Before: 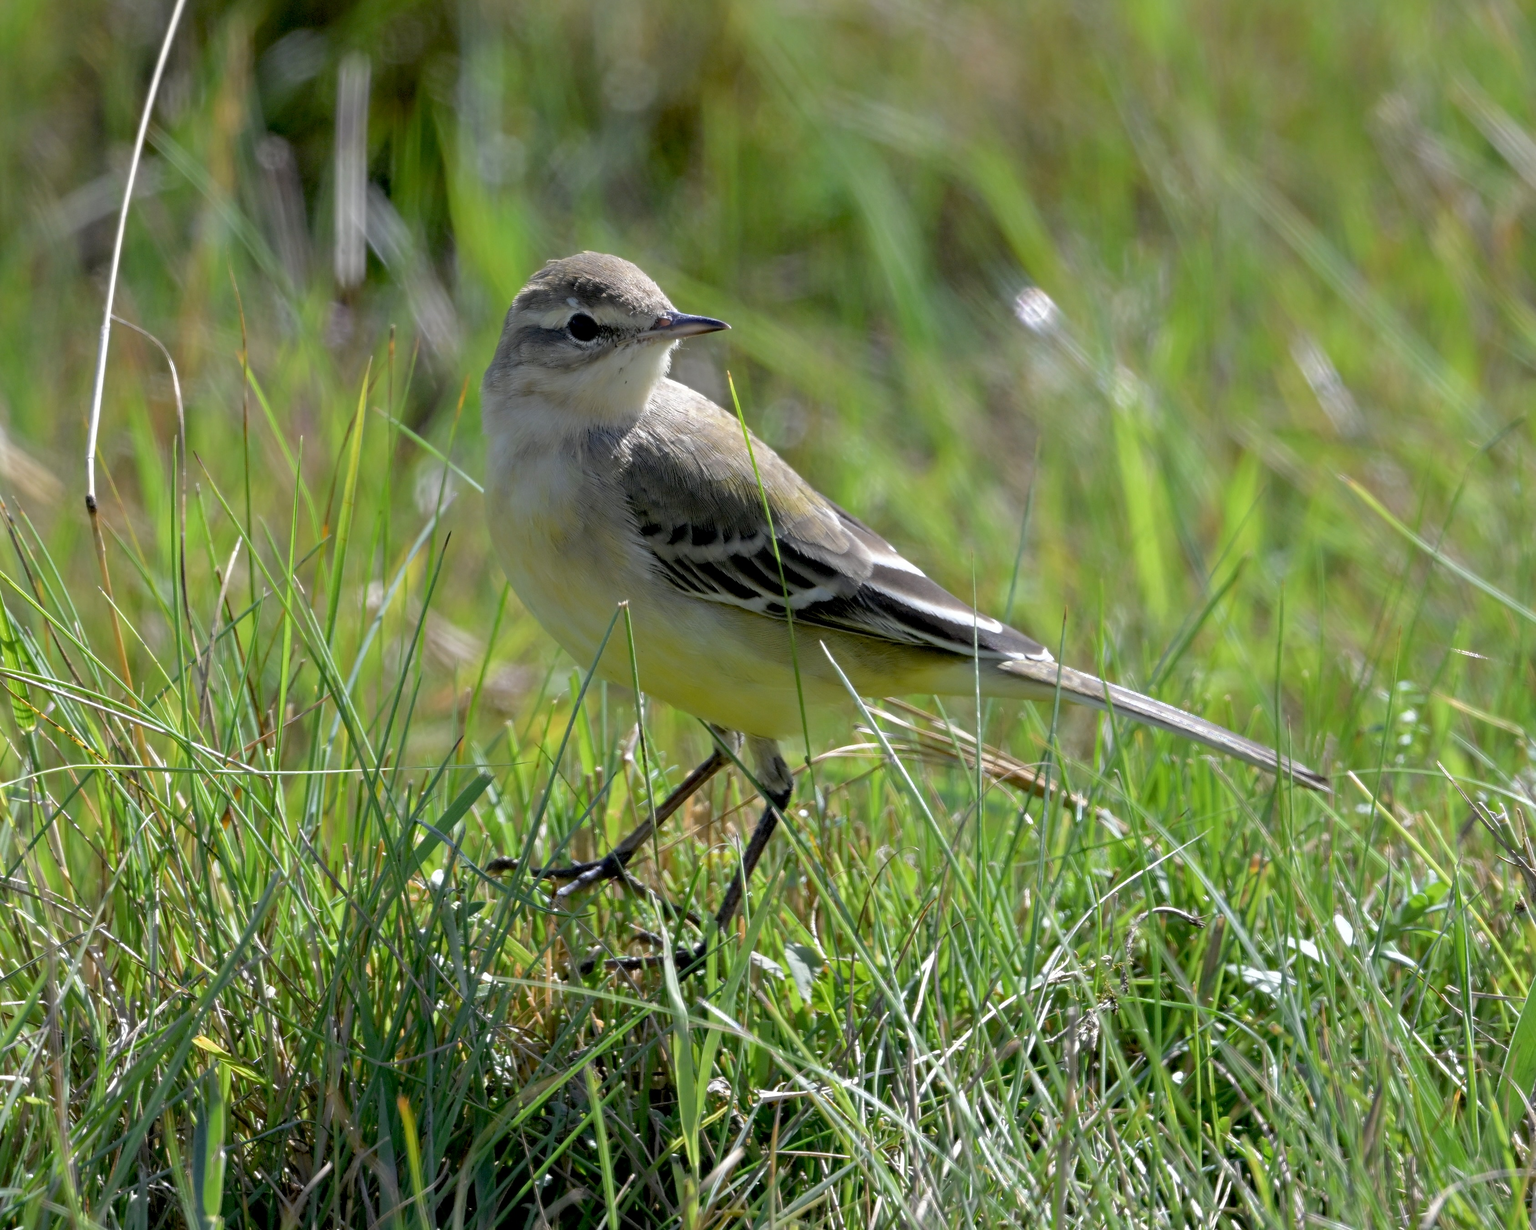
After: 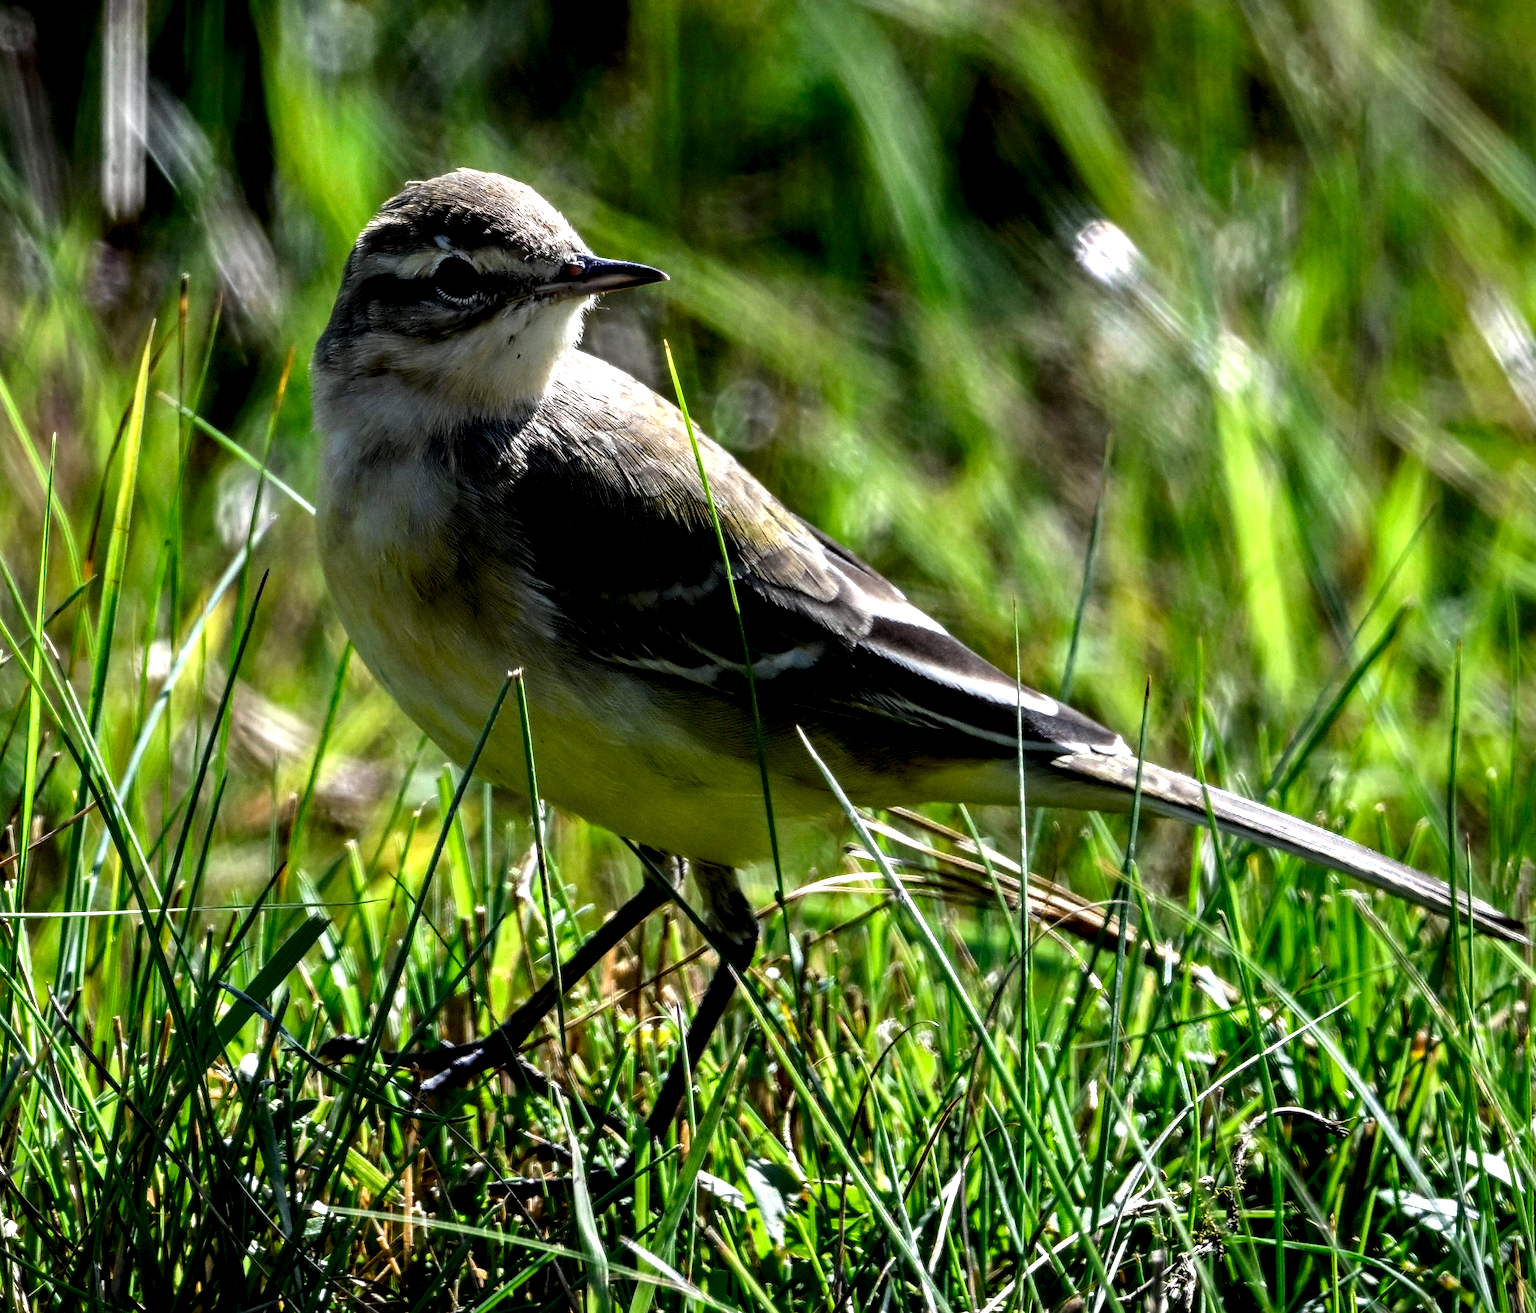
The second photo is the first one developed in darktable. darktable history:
exposure: exposure 0.014 EV, compensate highlight preservation false
local contrast: detail 204%
crop and rotate: left 17.162%, top 10.878%, right 12.957%, bottom 14.503%
contrast brightness saturation: contrast 0.243, brightness -0.235, saturation 0.145
